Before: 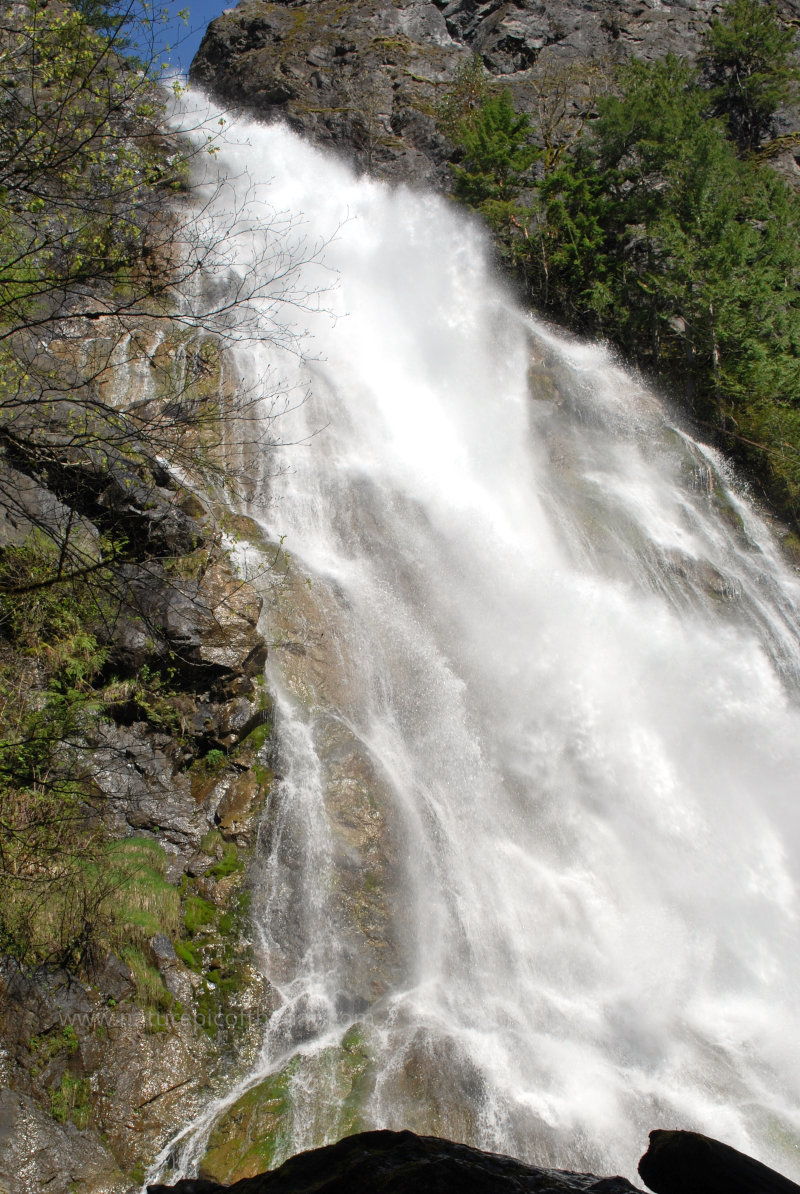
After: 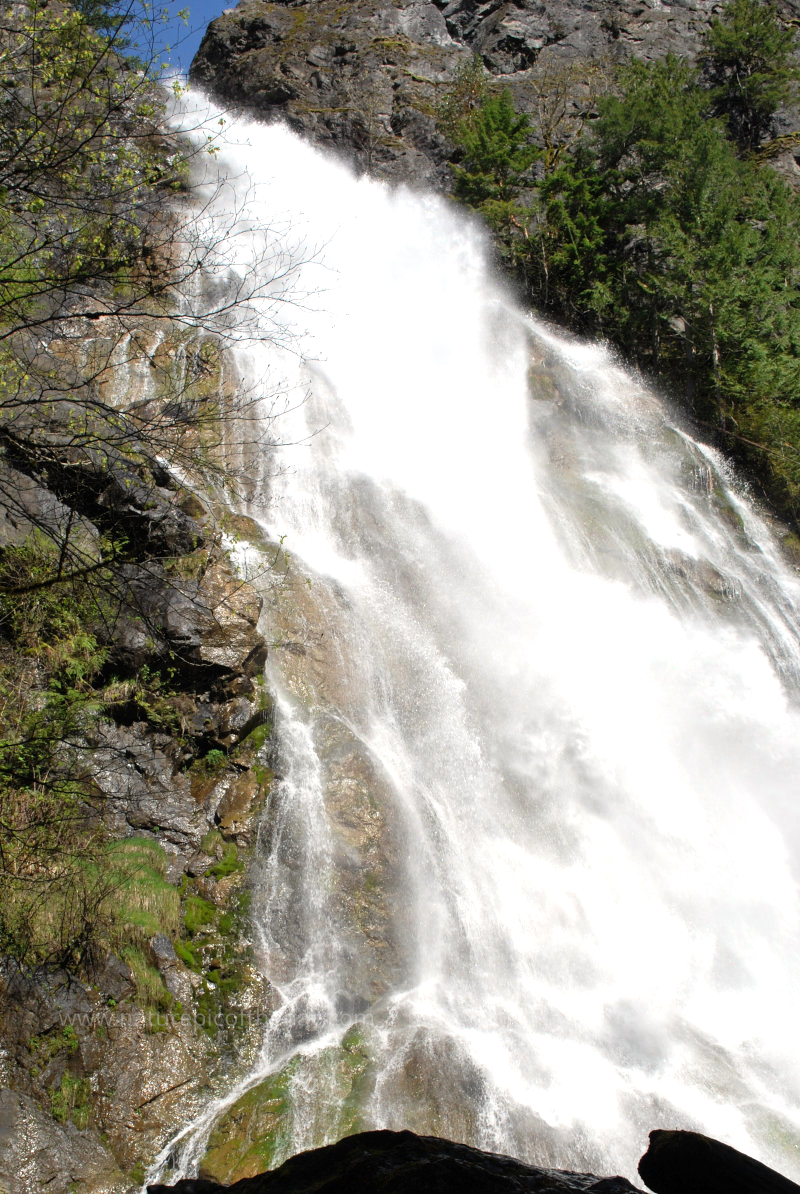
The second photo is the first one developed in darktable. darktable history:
tone equalizer: -8 EV -0.438 EV, -7 EV -0.396 EV, -6 EV -0.32 EV, -5 EV -0.257 EV, -3 EV 0.188 EV, -2 EV 0.351 EV, -1 EV 0.39 EV, +0 EV 0.446 EV
